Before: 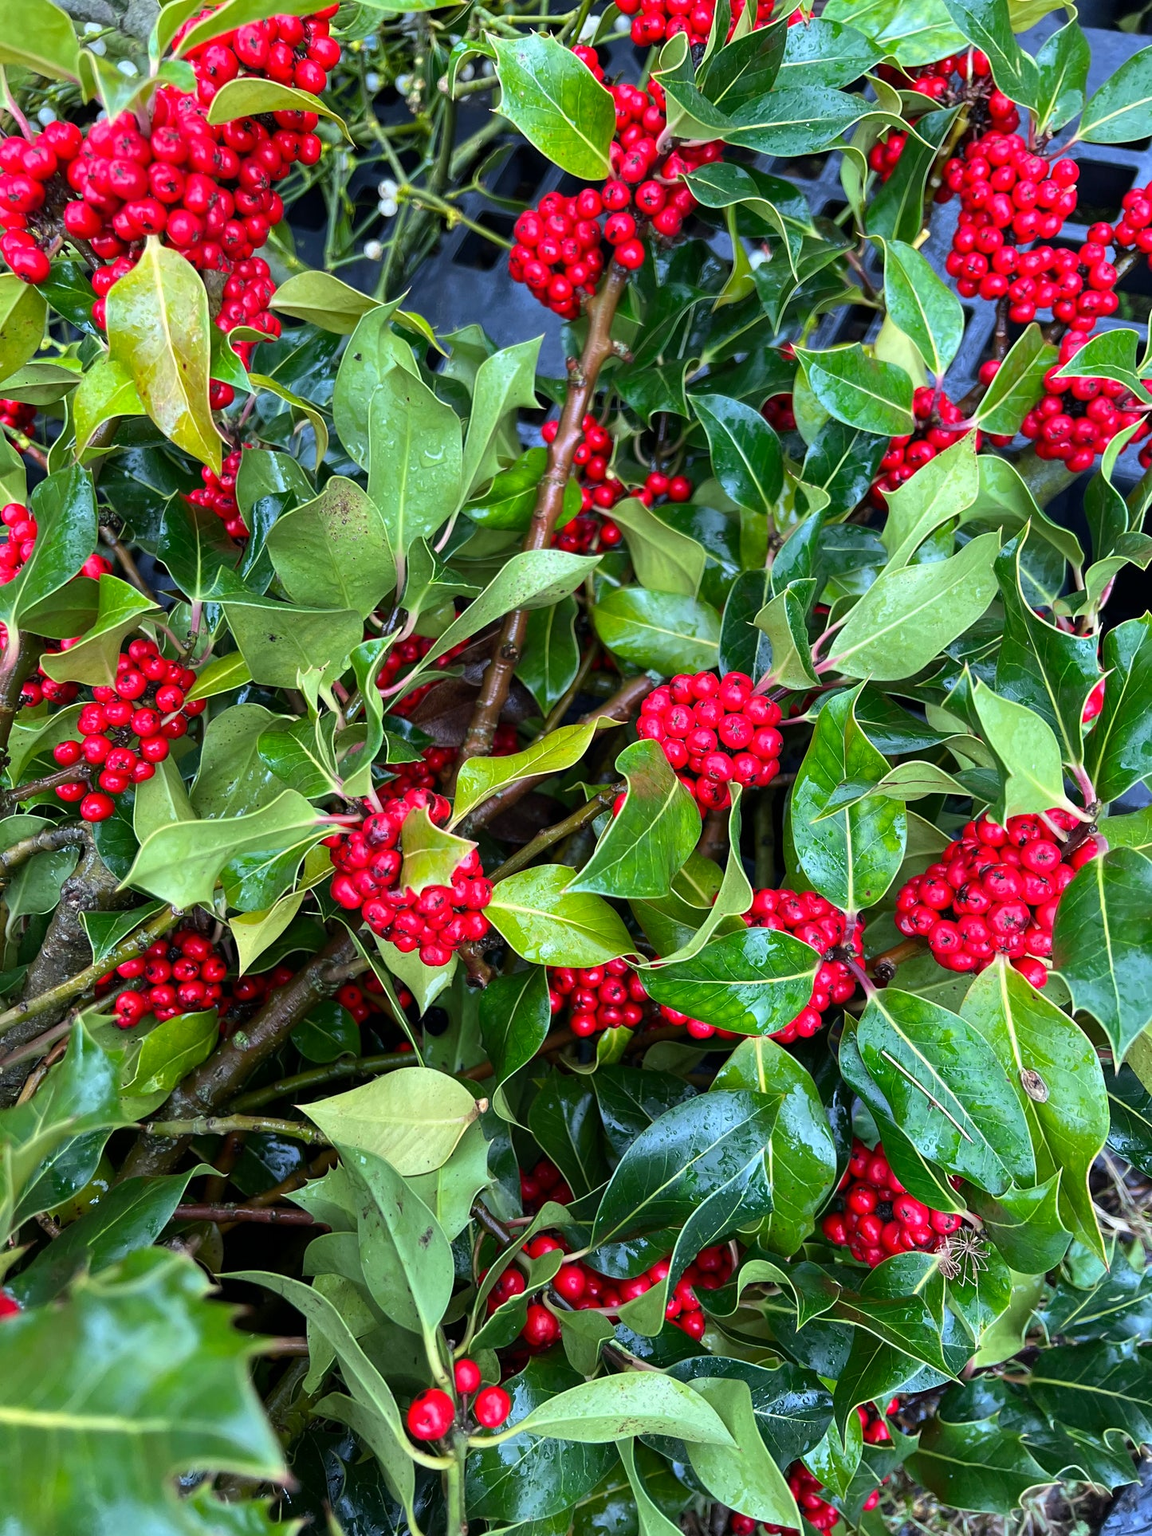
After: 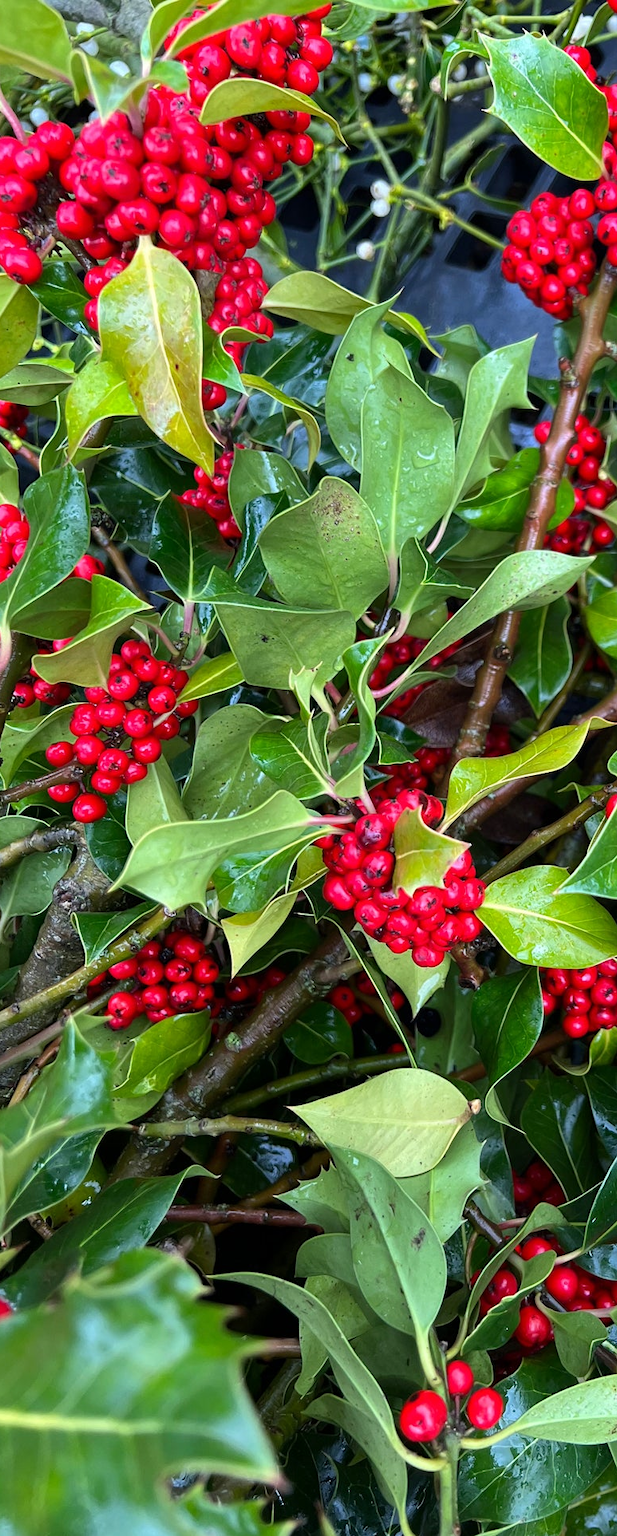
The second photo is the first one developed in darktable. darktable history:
crop: left 0.697%, right 45.455%, bottom 0.079%
